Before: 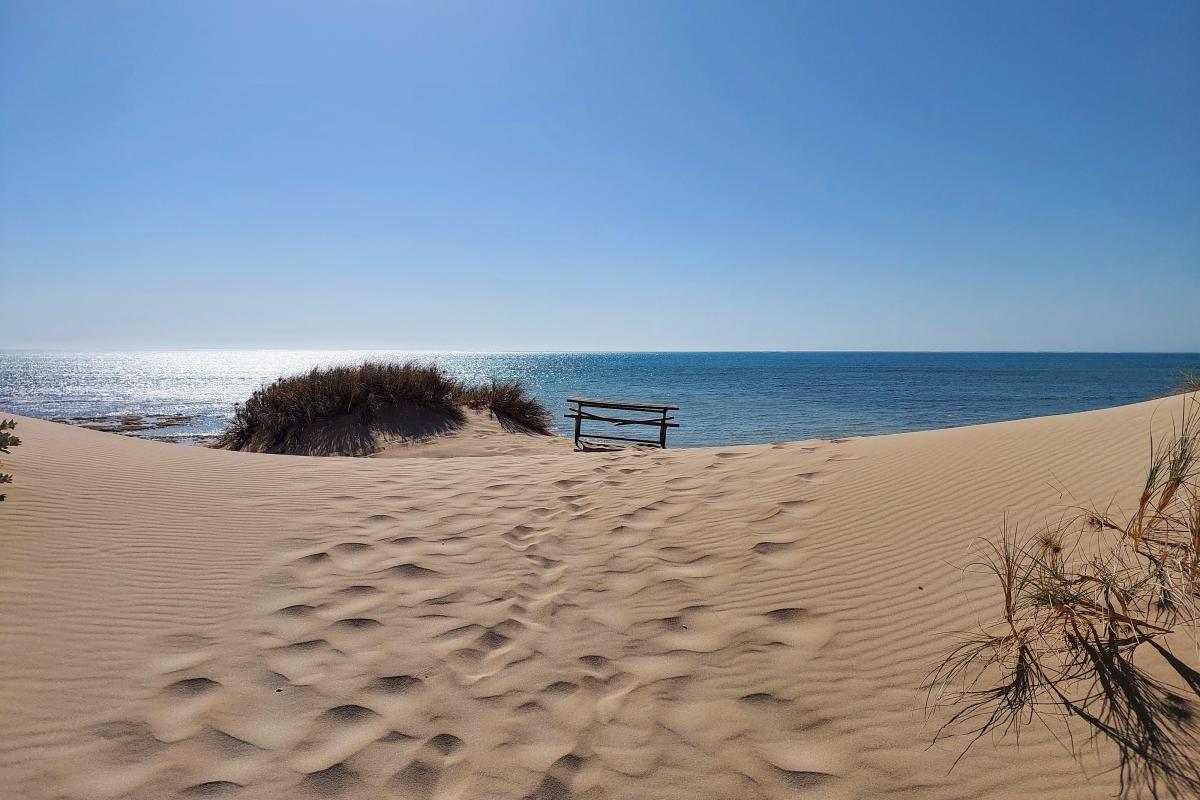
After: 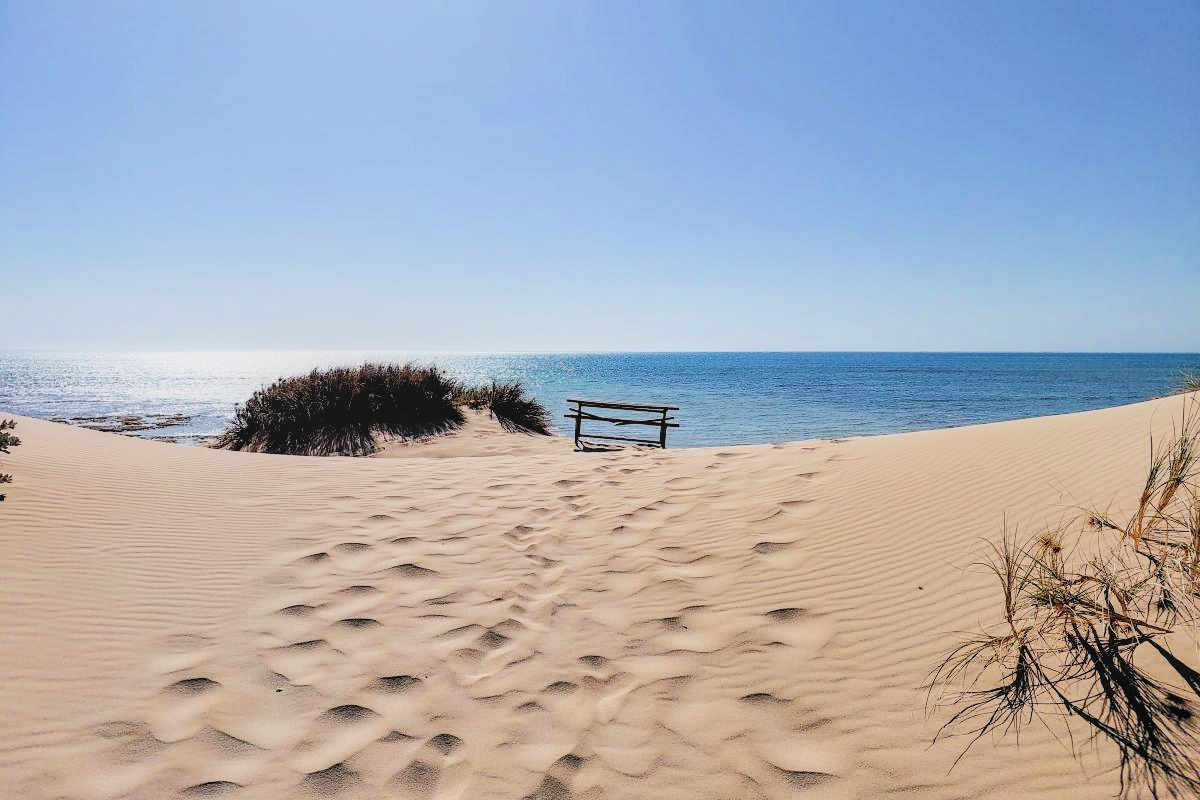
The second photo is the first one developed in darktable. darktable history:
local contrast: detail 110%
filmic rgb: black relative exposure -2.89 EV, white relative exposure 4.56 EV, threshold 5.97 EV, hardness 1.73, contrast 1.239, enable highlight reconstruction true
exposure: black level correction 0, exposure 1 EV, compensate exposure bias true, compensate highlight preservation false
